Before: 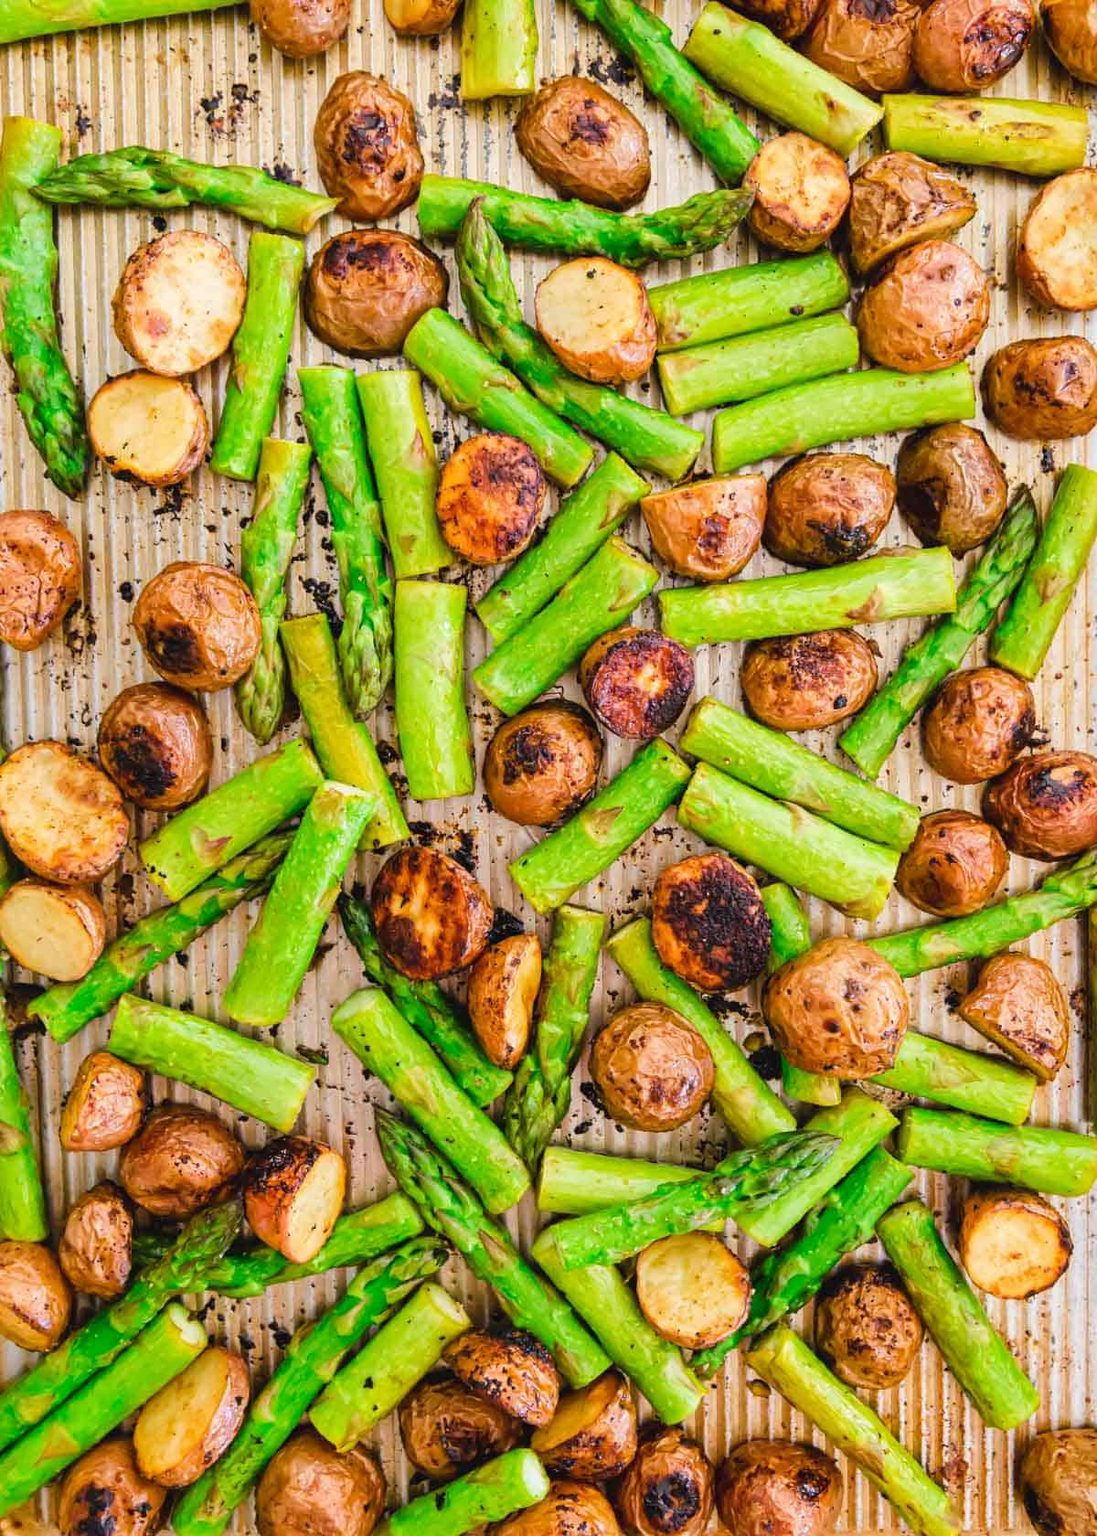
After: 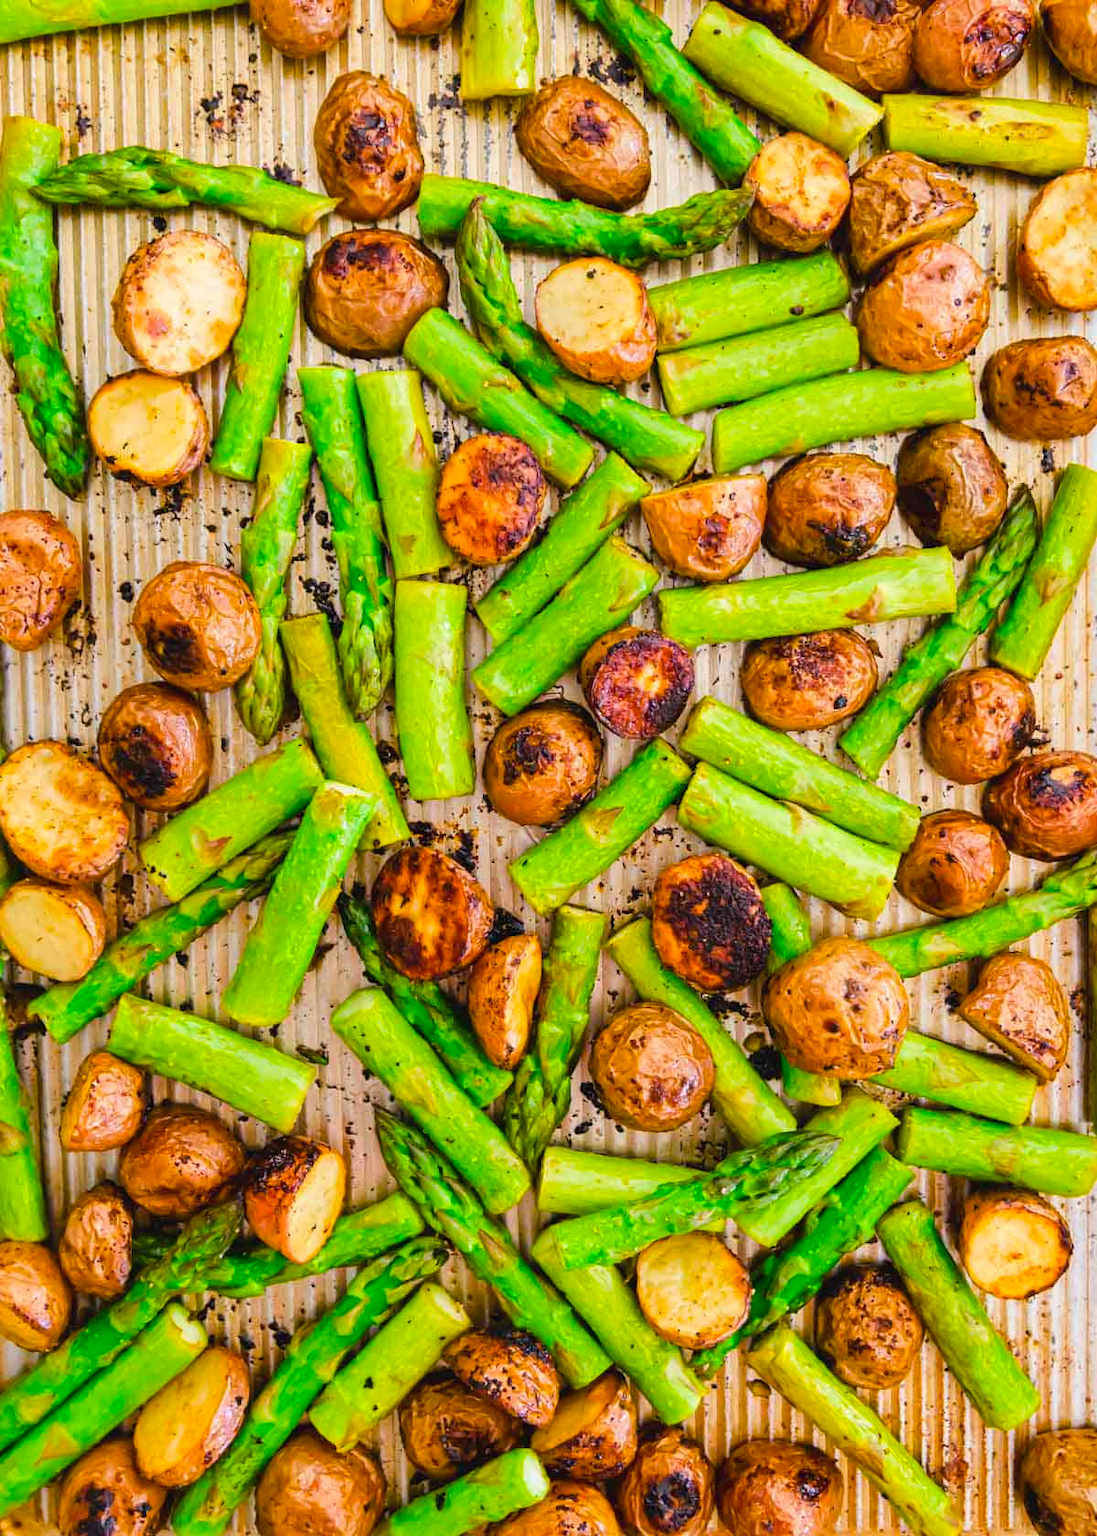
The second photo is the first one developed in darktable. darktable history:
color balance rgb: linear chroma grading › global chroma 20.159%, perceptual saturation grading › global saturation 0.562%, global vibrance 16.231%, saturation formula JzAzBz (2021)
